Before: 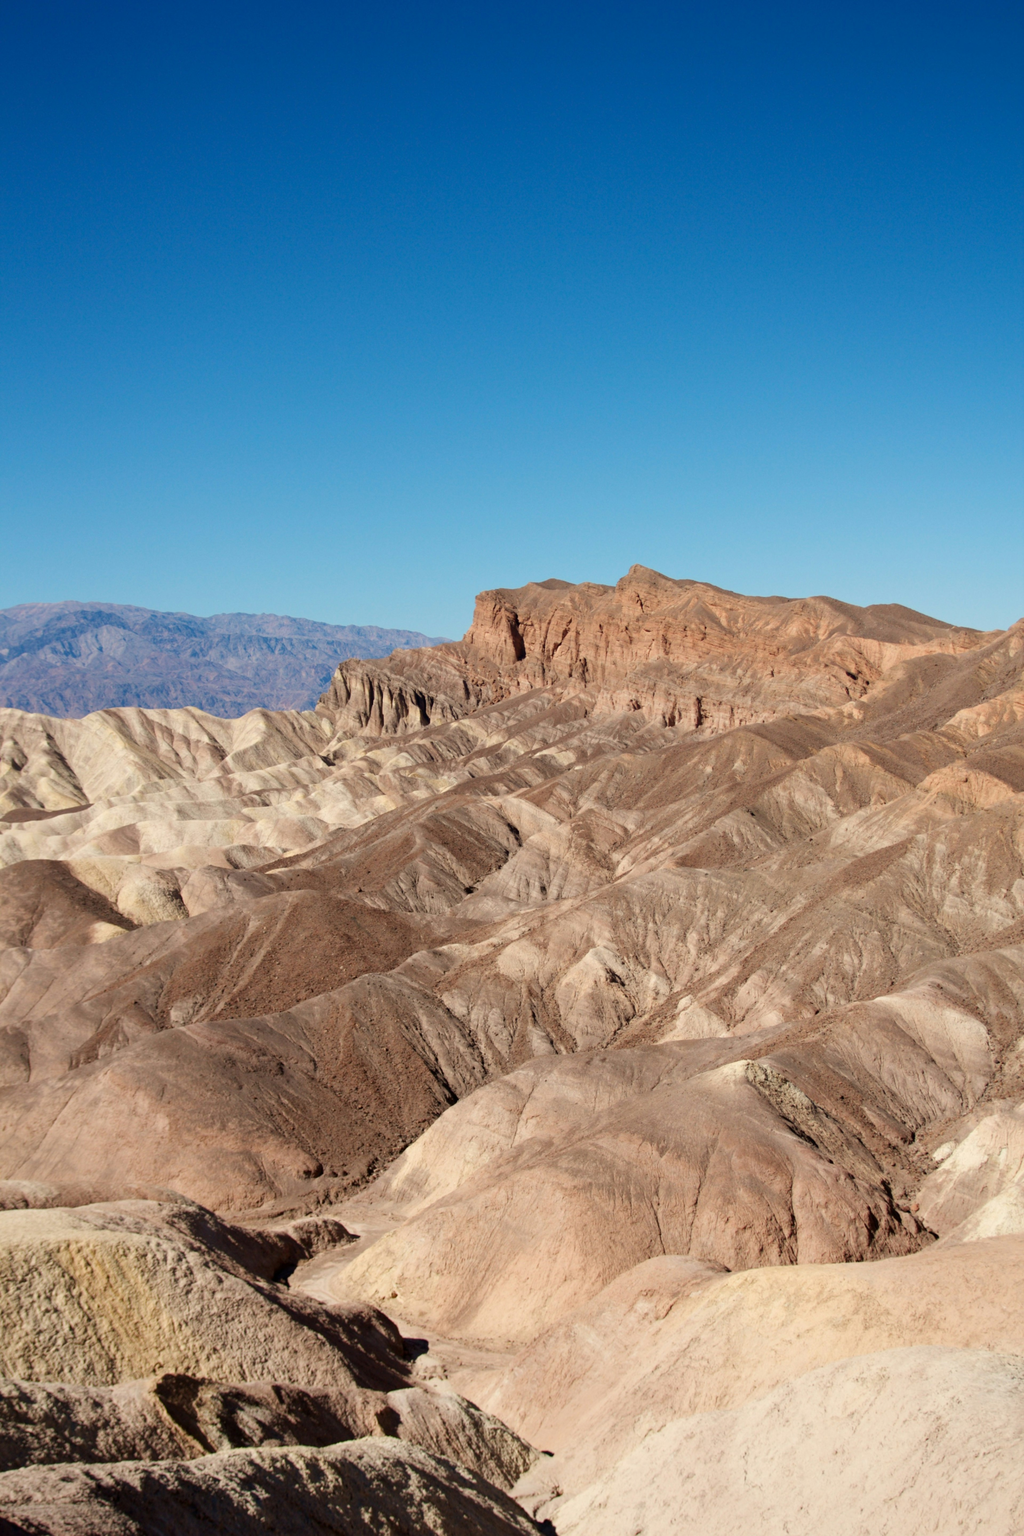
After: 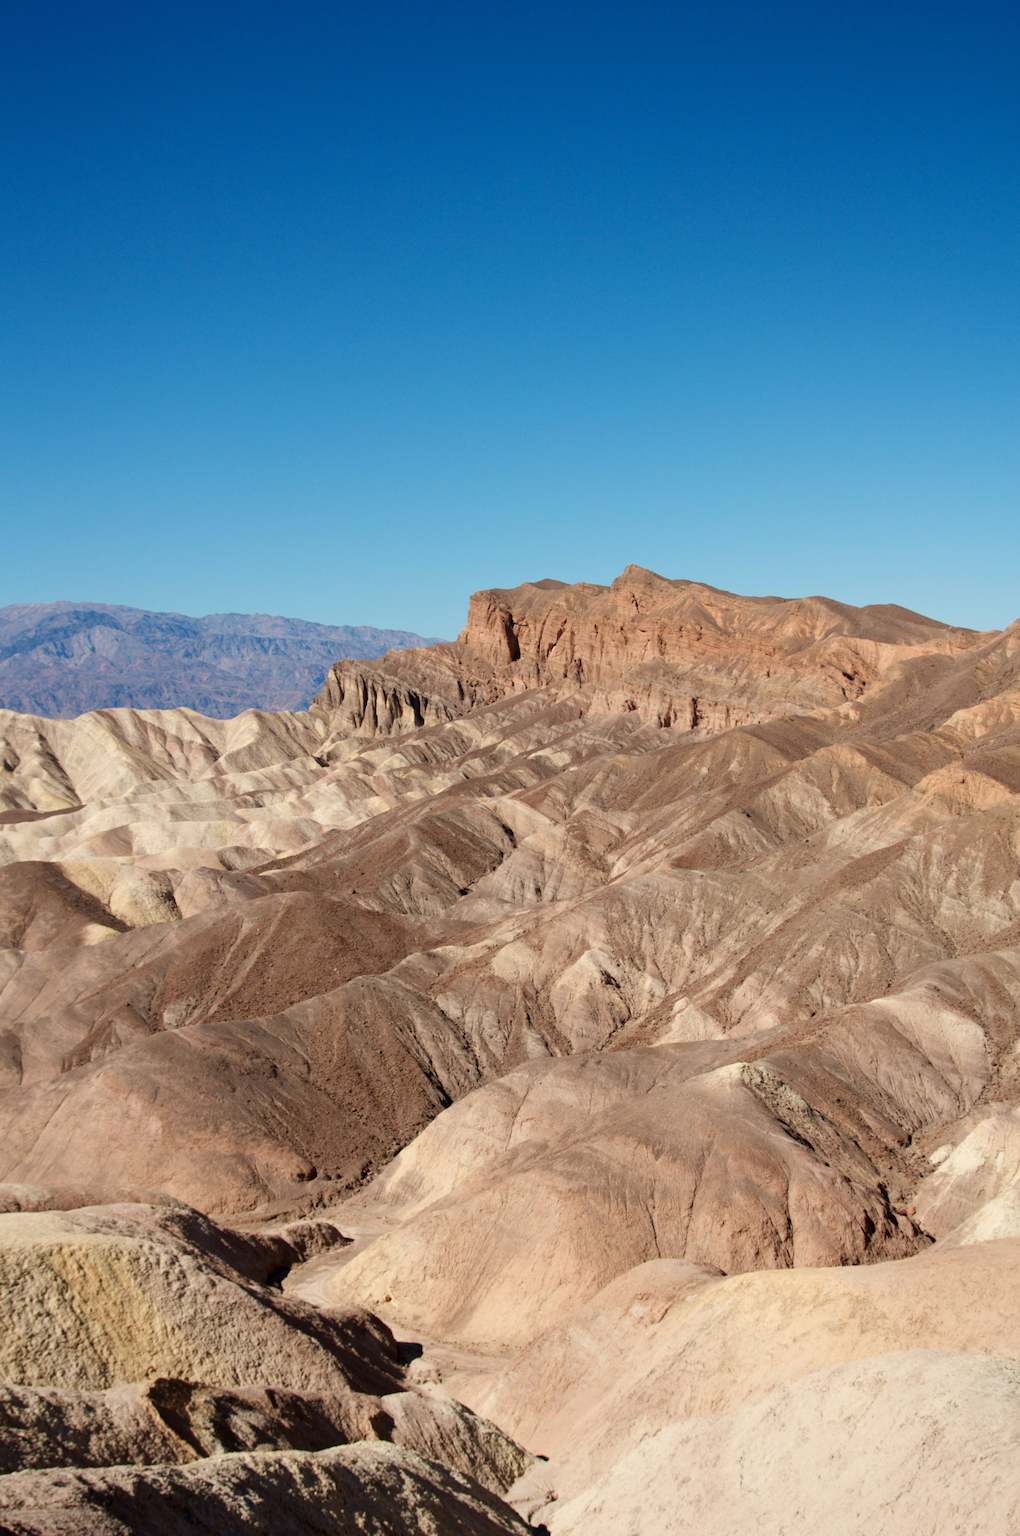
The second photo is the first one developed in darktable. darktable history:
exposure: black level correction 0, compensate exposure bias true, compensate highlight preservation false
crop and rotate: left 0.828%, top 0.219%, bottom 0.271%
